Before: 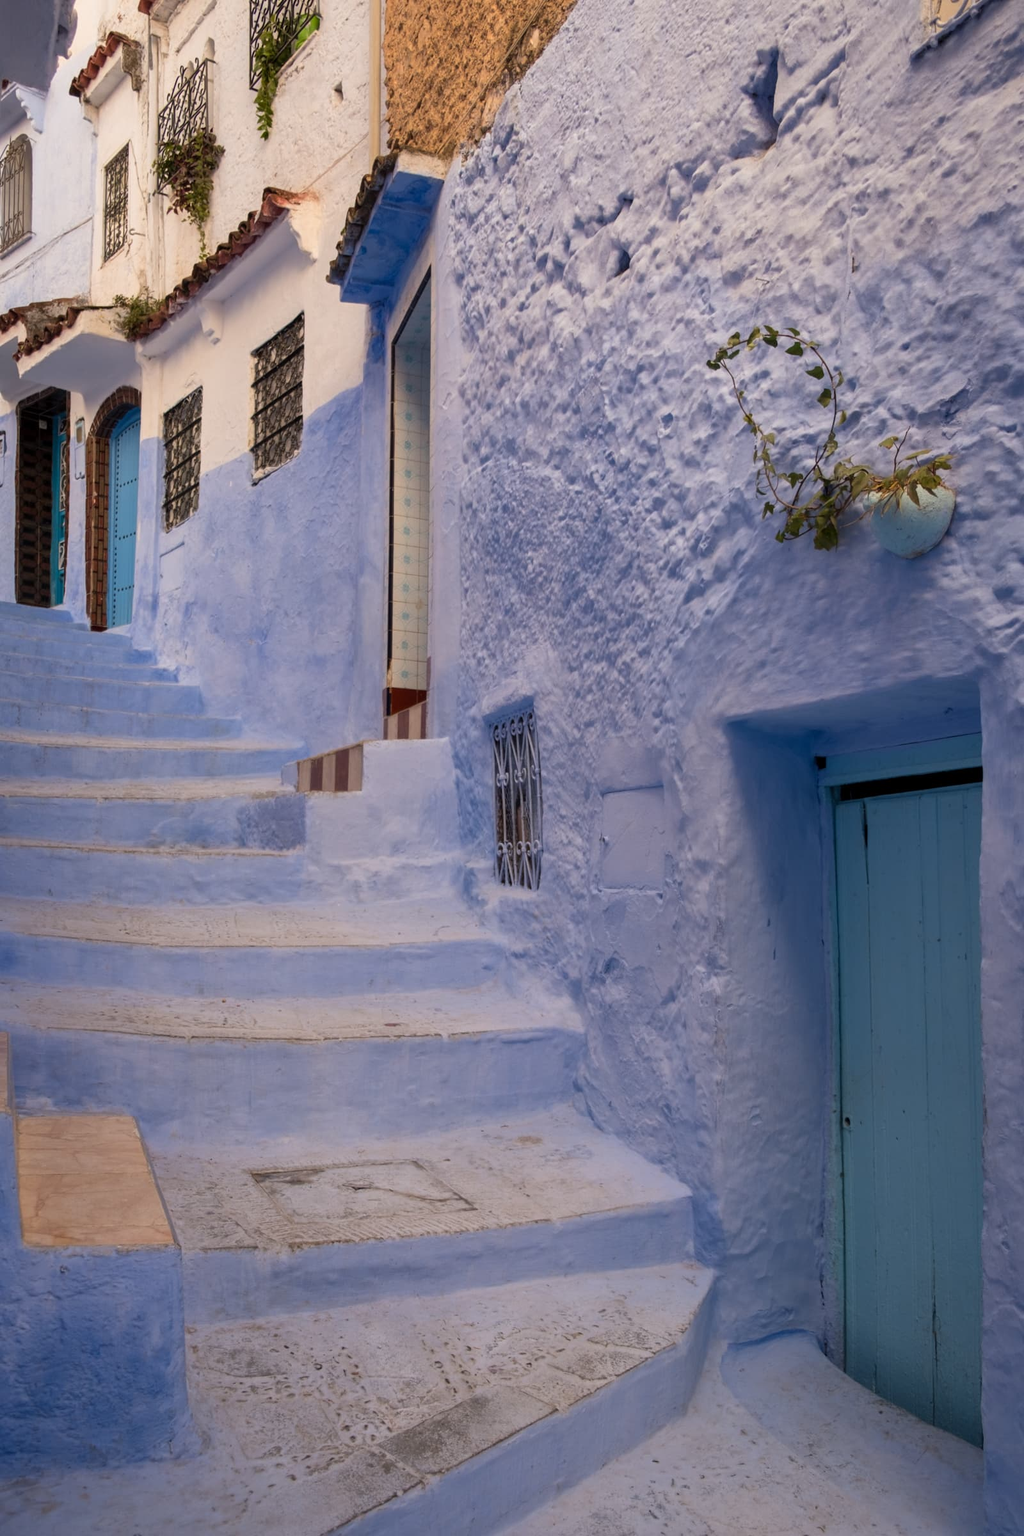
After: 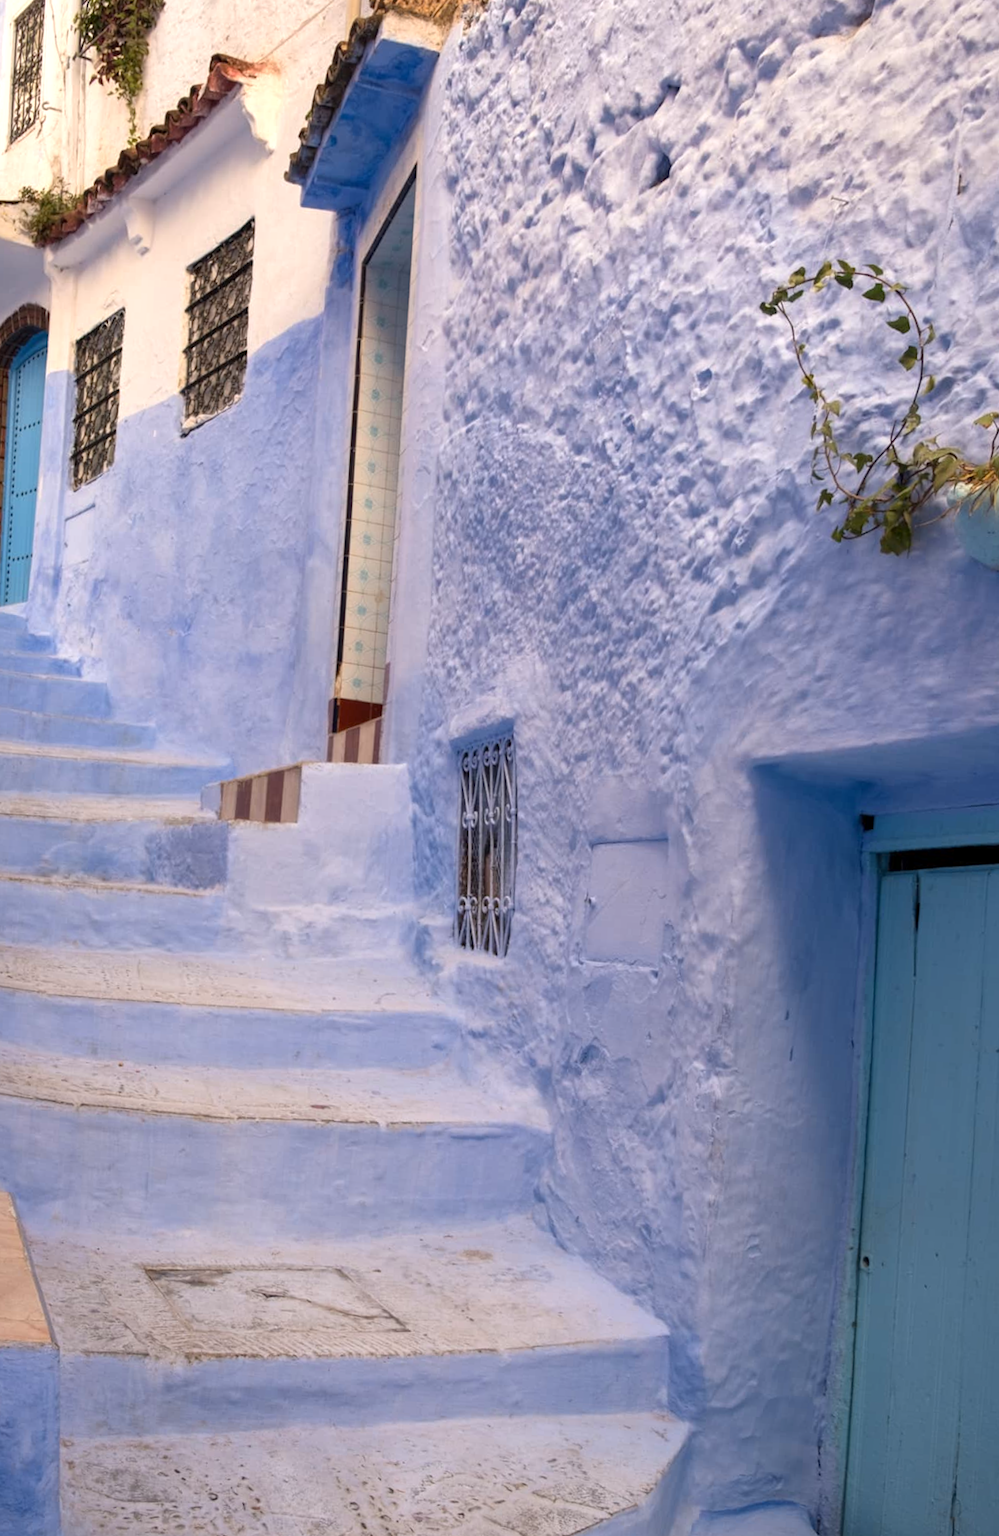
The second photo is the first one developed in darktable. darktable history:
rotate and perspective: rotation 0.074°, lens shift (vertical) 0.096, lens shift (horizontal) -0.041, crop left 0.043, crop right 0.952, crop top 0.024, crop bottom 0.979
crop and rotate: angle -3.27°, left 5.211%, top 5.211%, right 4.607%, bottom 4.607%
exposure: exposure 0.566 EV, compensate highlight preservation false
